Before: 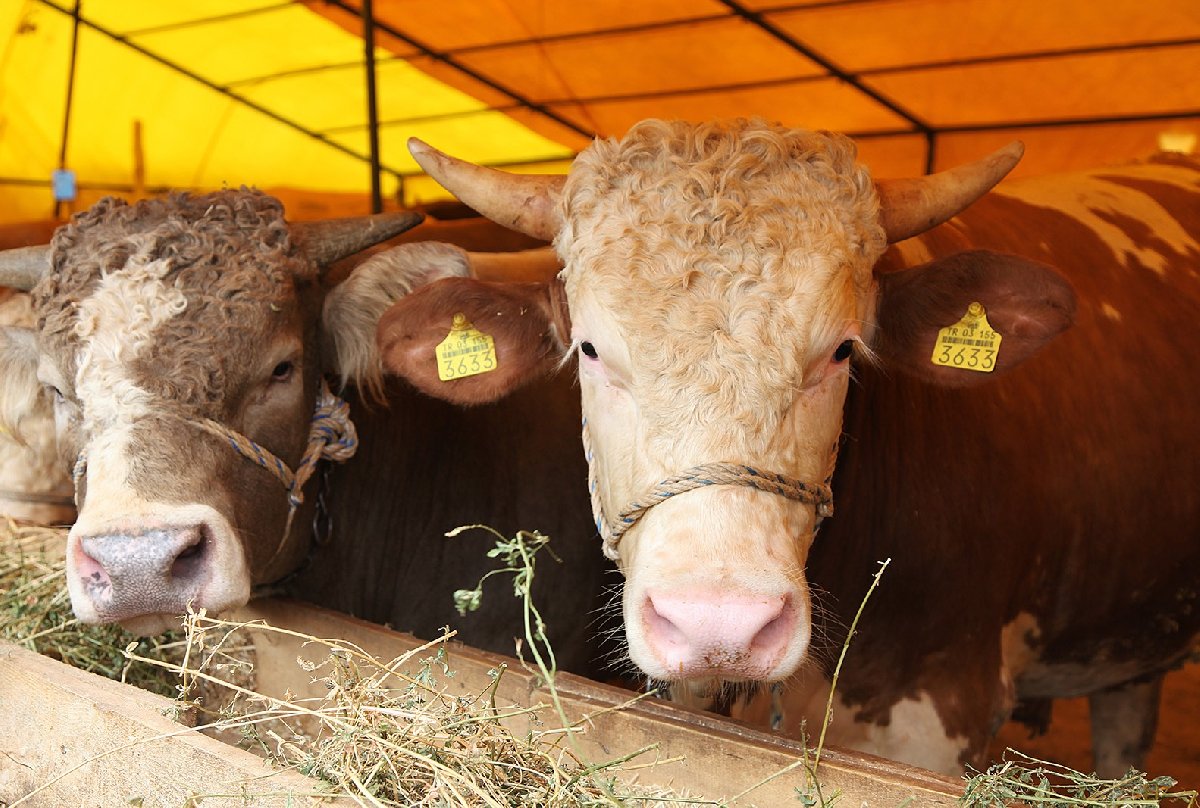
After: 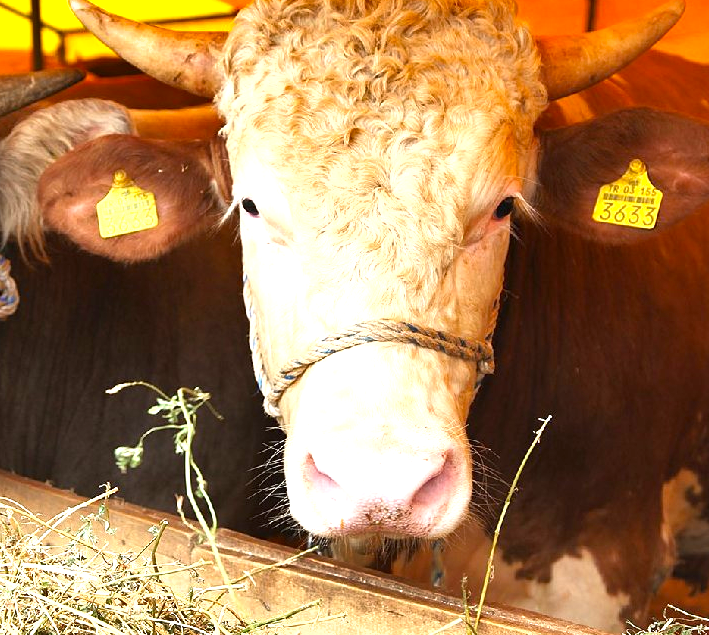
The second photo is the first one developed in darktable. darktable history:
tone equalizer: on, module defaults
crop and rotate: left 28.256%, top 17.734%, right 12.656%, bottom 3.573%
exposure: black level correction 0, exposure 0.95 EV, compensate exposure bias true, compensate highlight preservation false
color balance: output saturation 110%
shadows and highlights: shadows 22.7, highlights -48.71, soften with gaussian
